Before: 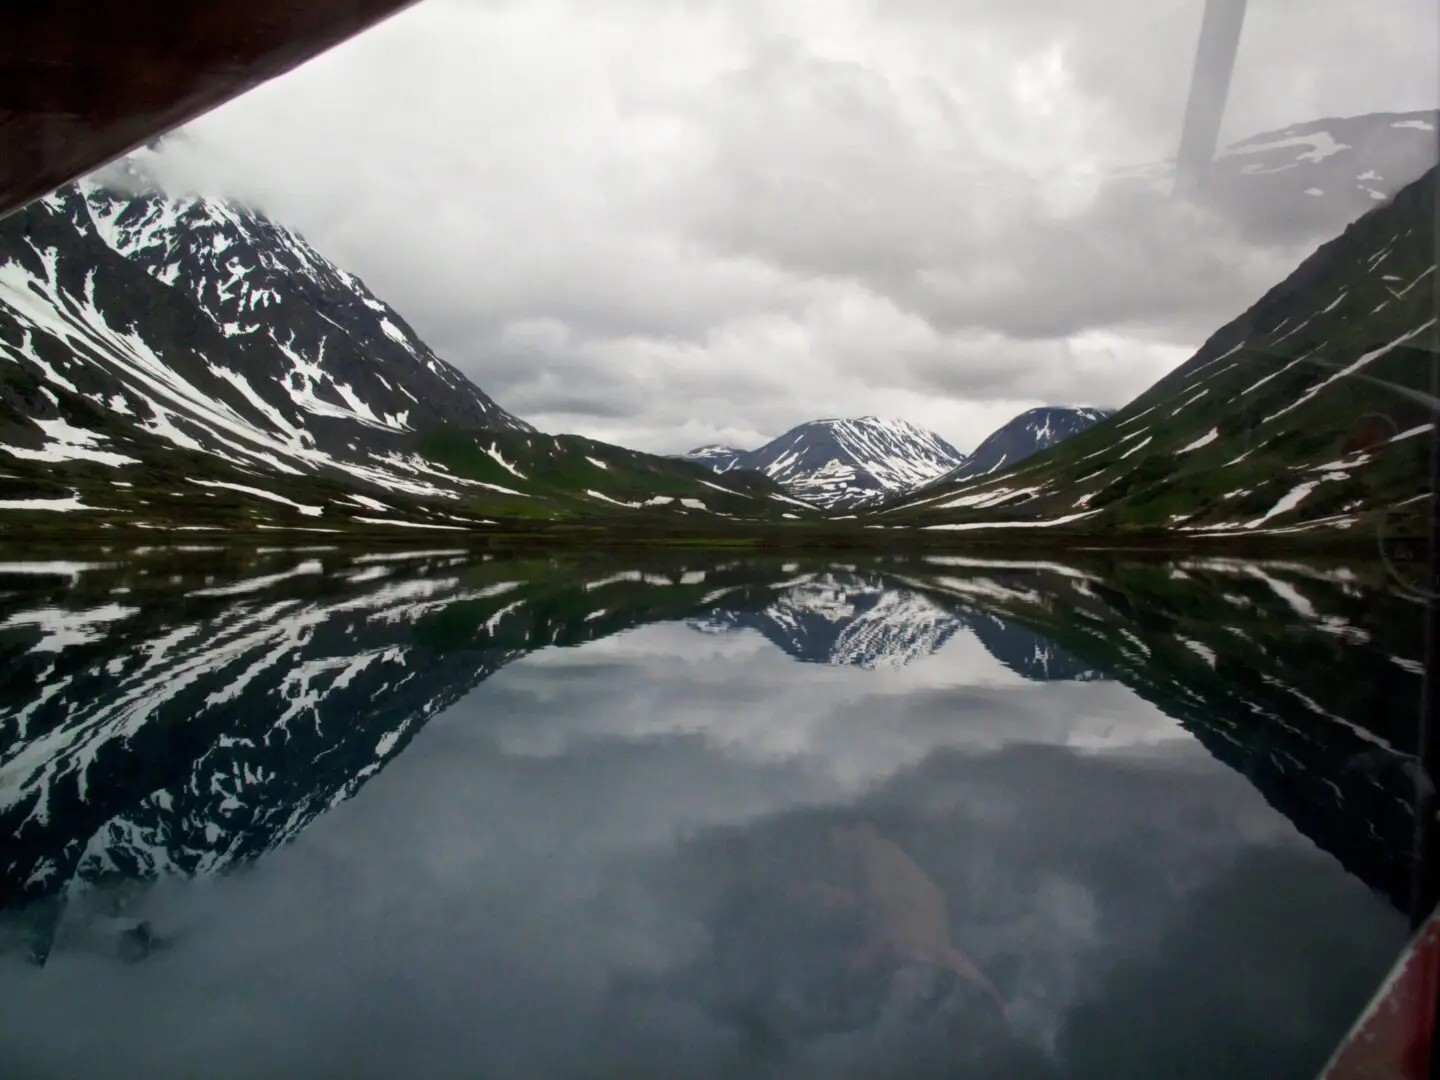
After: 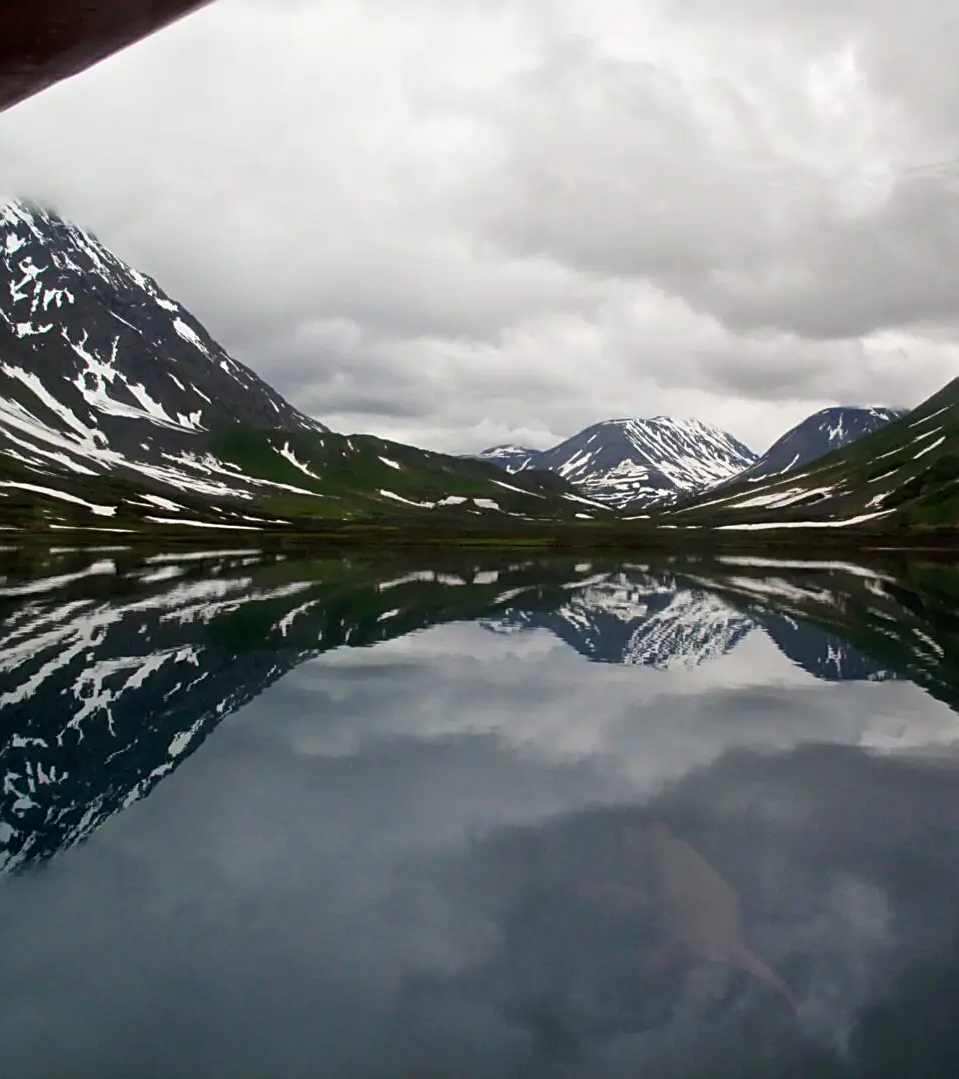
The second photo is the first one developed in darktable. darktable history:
sharpen: on, module defaults
crop and rotate: left 14.402%, right 18.967%
